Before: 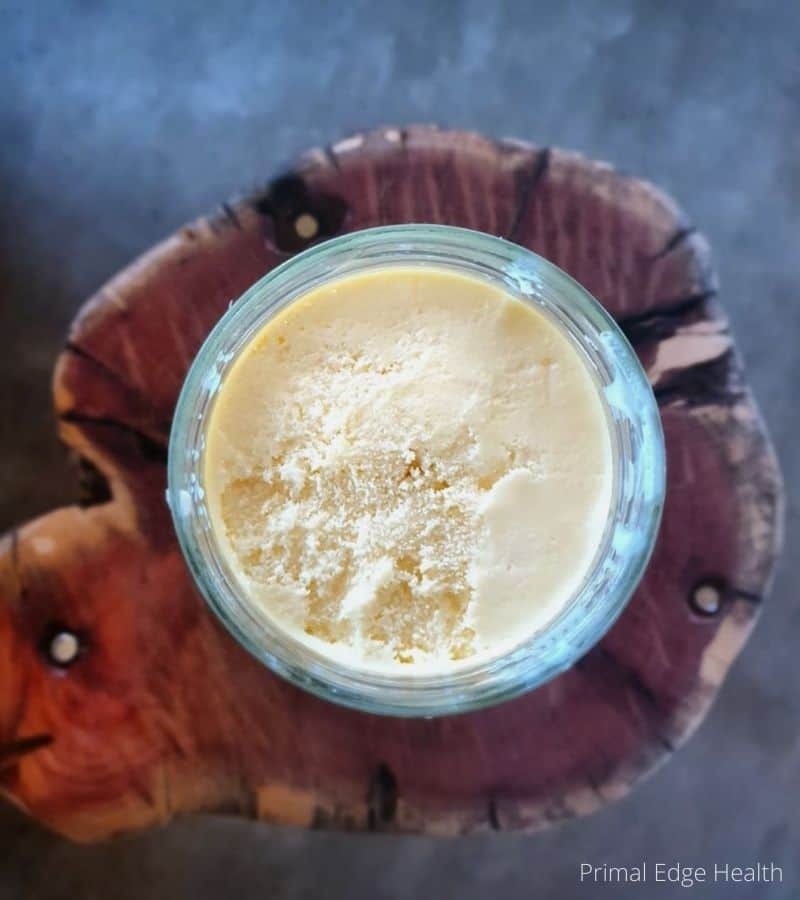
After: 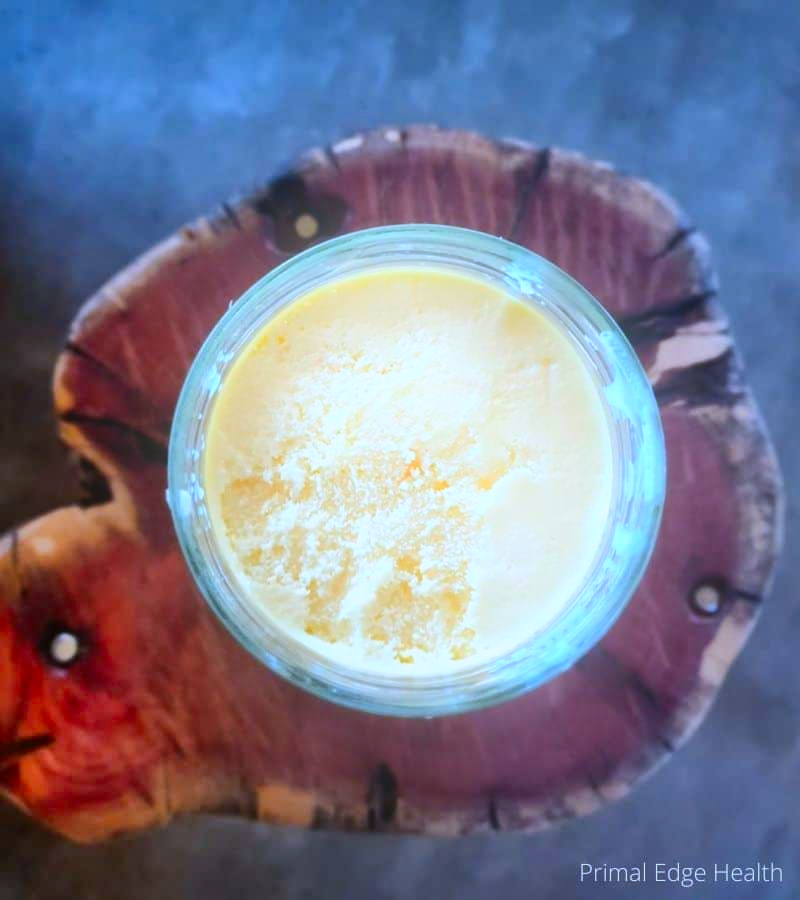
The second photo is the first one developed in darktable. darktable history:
white balance: red 0.924, blue 1.095
bloom: on, module defaults
shadows and highlights: soften with gaussian
contrast brightness saturation: contrast 0.09, saturation 0.28
